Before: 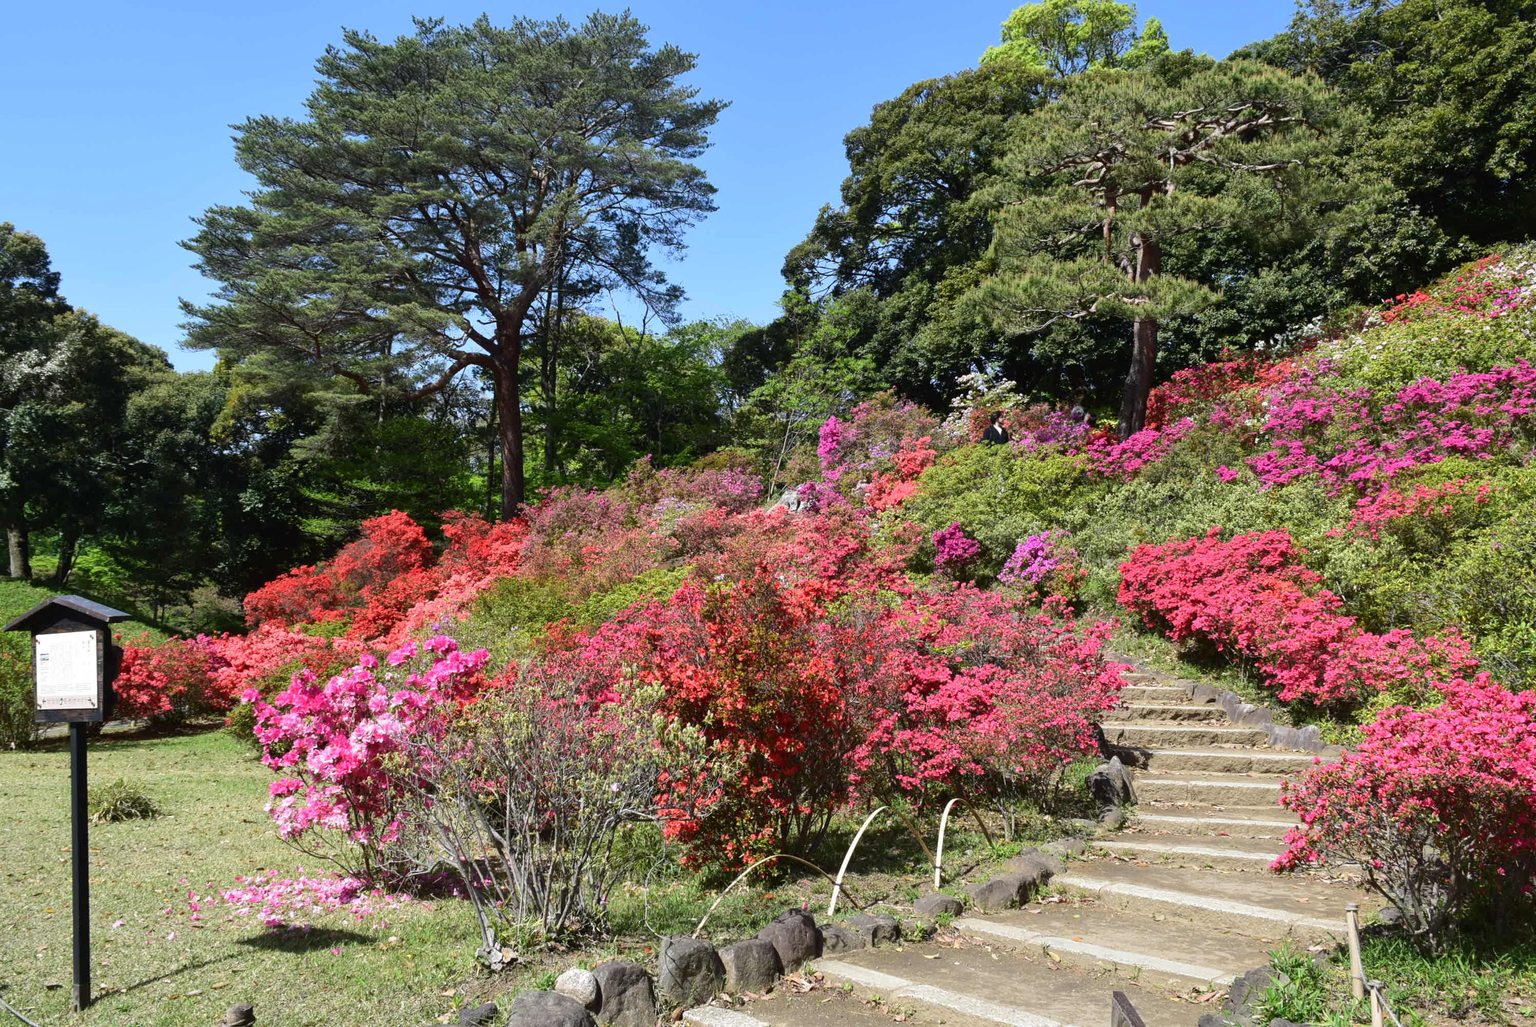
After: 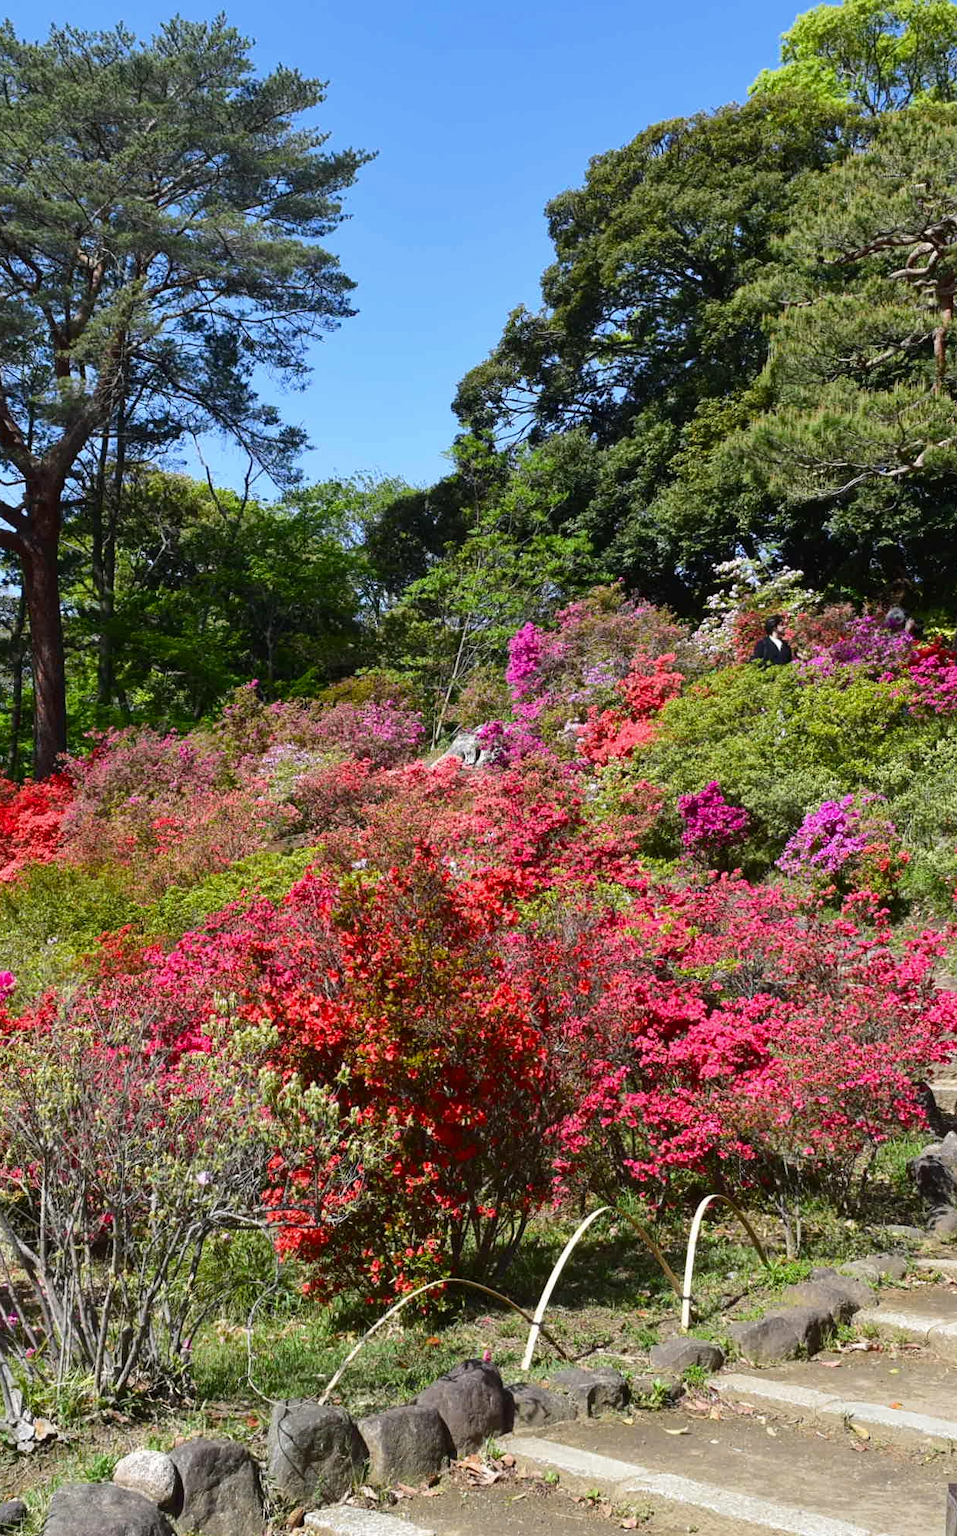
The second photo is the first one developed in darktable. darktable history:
crop: left 31.229%, right 27.105%
color balance rgb: perceptual saturation grading › global saturation 8.89%, saturation formula JzAzBz (2021)
